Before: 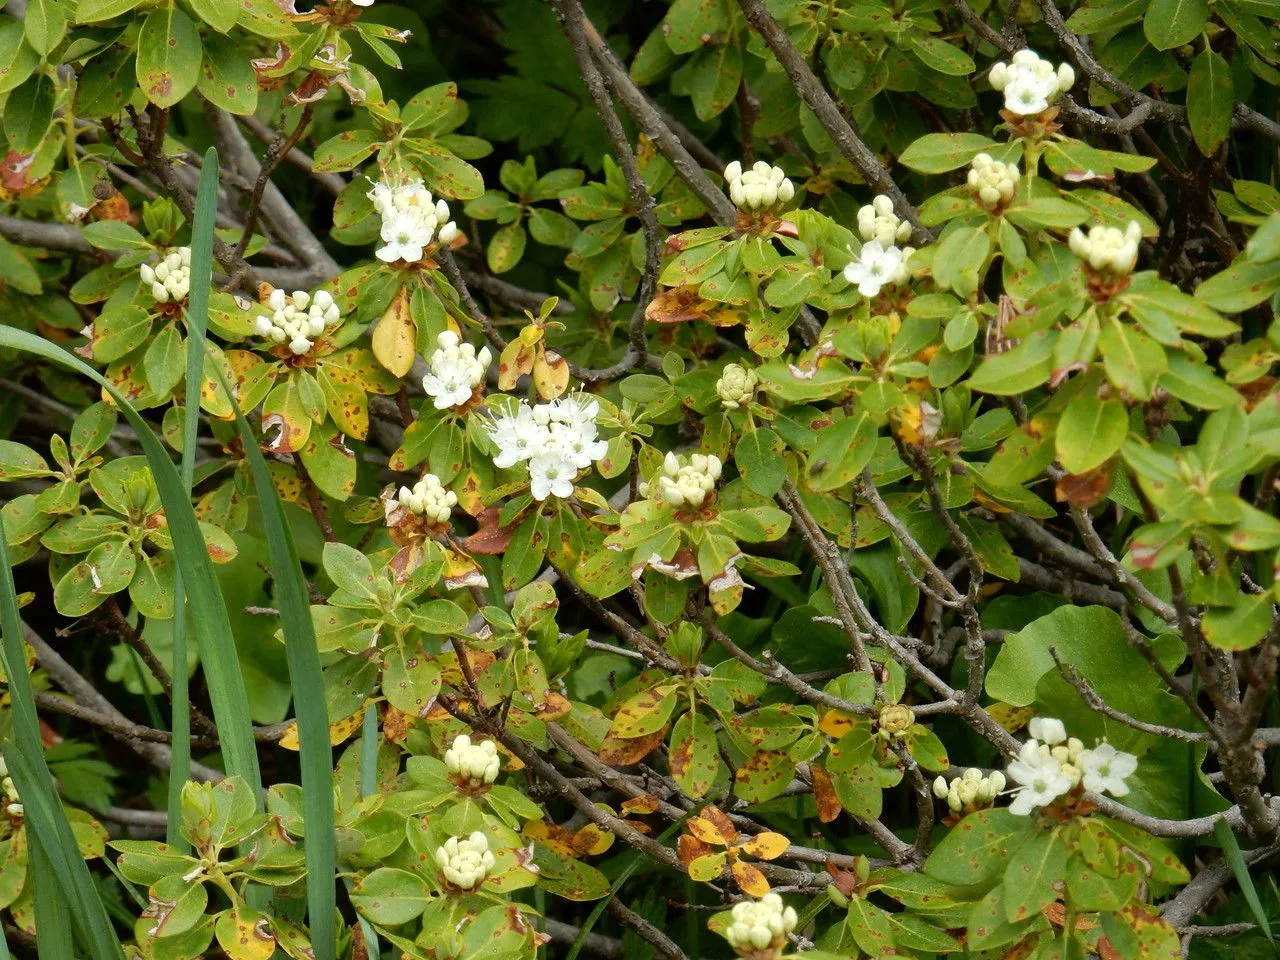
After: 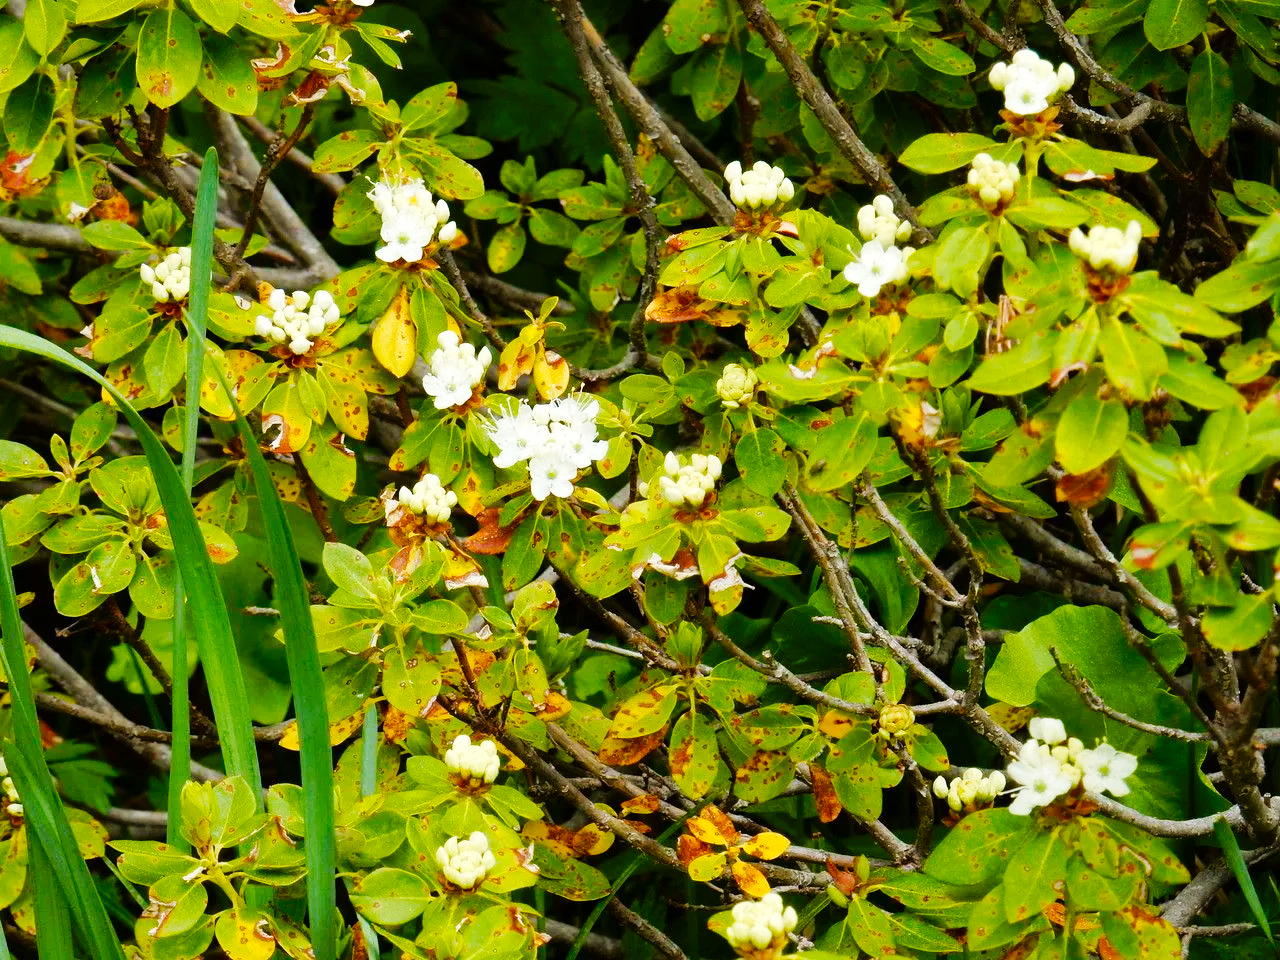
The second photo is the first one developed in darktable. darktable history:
base curve: curves: ch0 [(0, 0) (0.032, 0.025) (0.121, 0.166) (0.206, 0.329) (0.605, 0.79) (1, 1)], preserve colors none
color balance rgb: perceptual saturation grading › global saturation 29.271%, perceptual saturation grading › mid-tones 12.17%, perceptual saturation grading › shadows 10.329%
contrast brightness saturation: contrast 0.046
